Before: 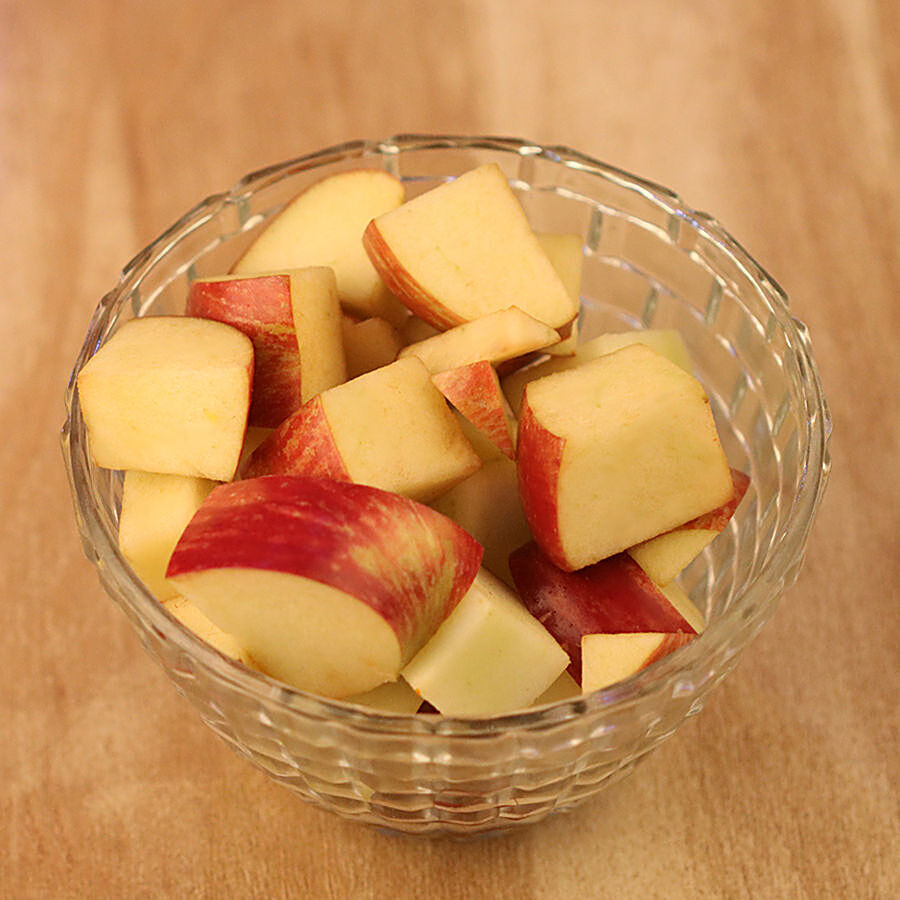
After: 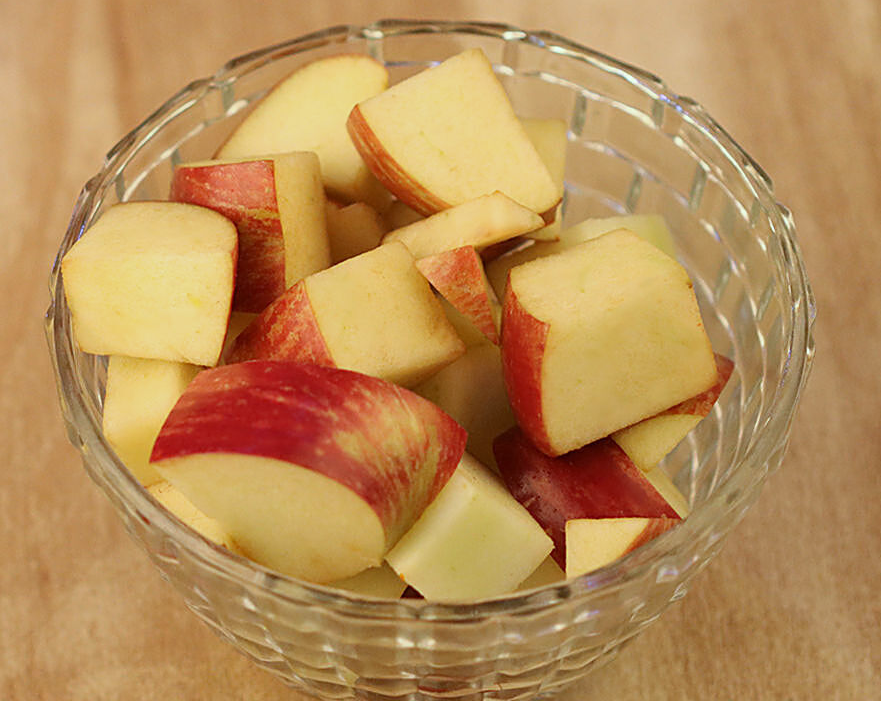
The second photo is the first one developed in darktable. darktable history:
crop and rotate: left 1.814%, top 12.818%, right 0.25%, bottom 9.225%
white balance: red 0.925, blue 1.046
